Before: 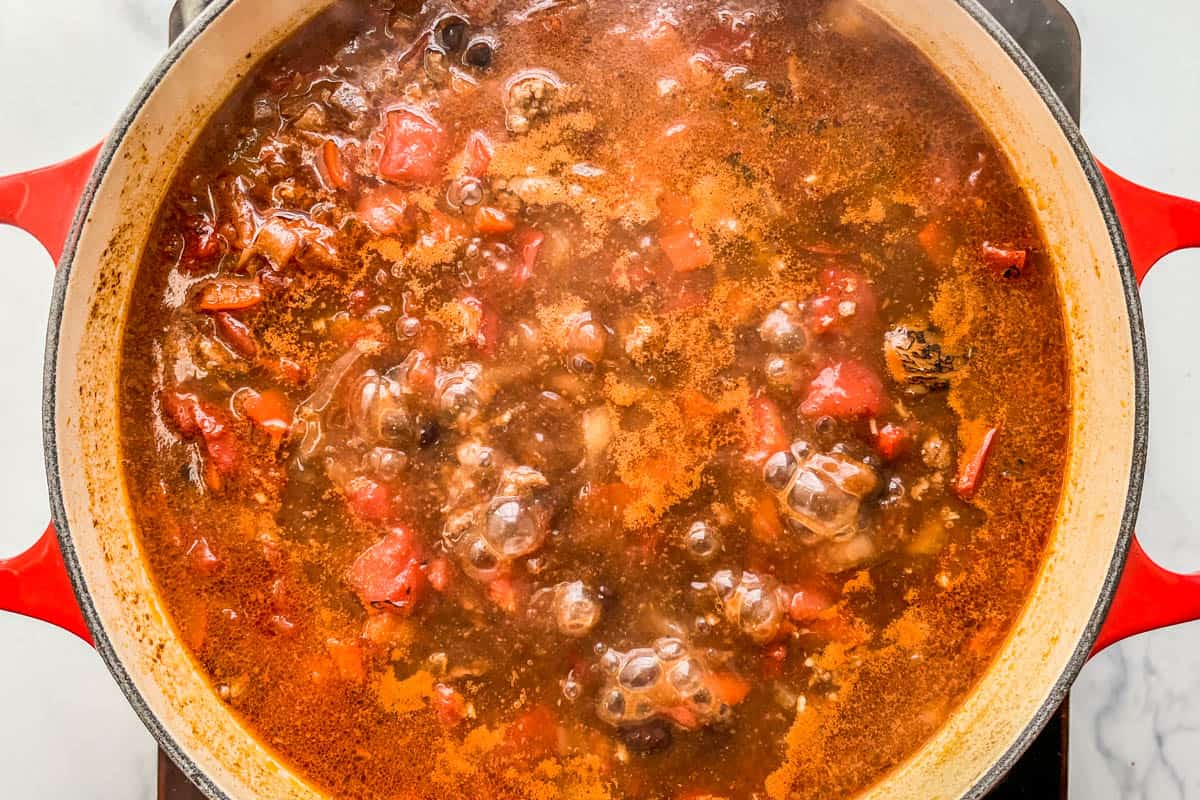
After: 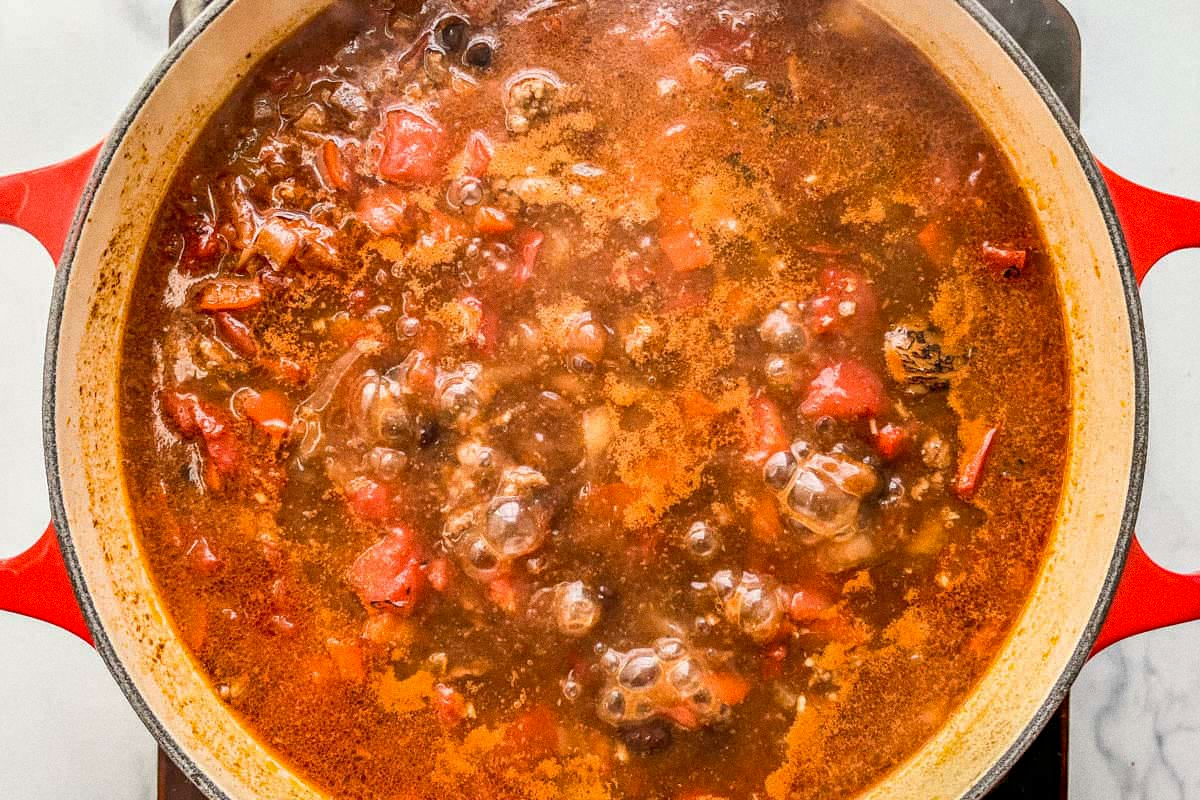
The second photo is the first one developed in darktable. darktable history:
grain: coarseness 0.09 ISO
haze removal: adaptive false
